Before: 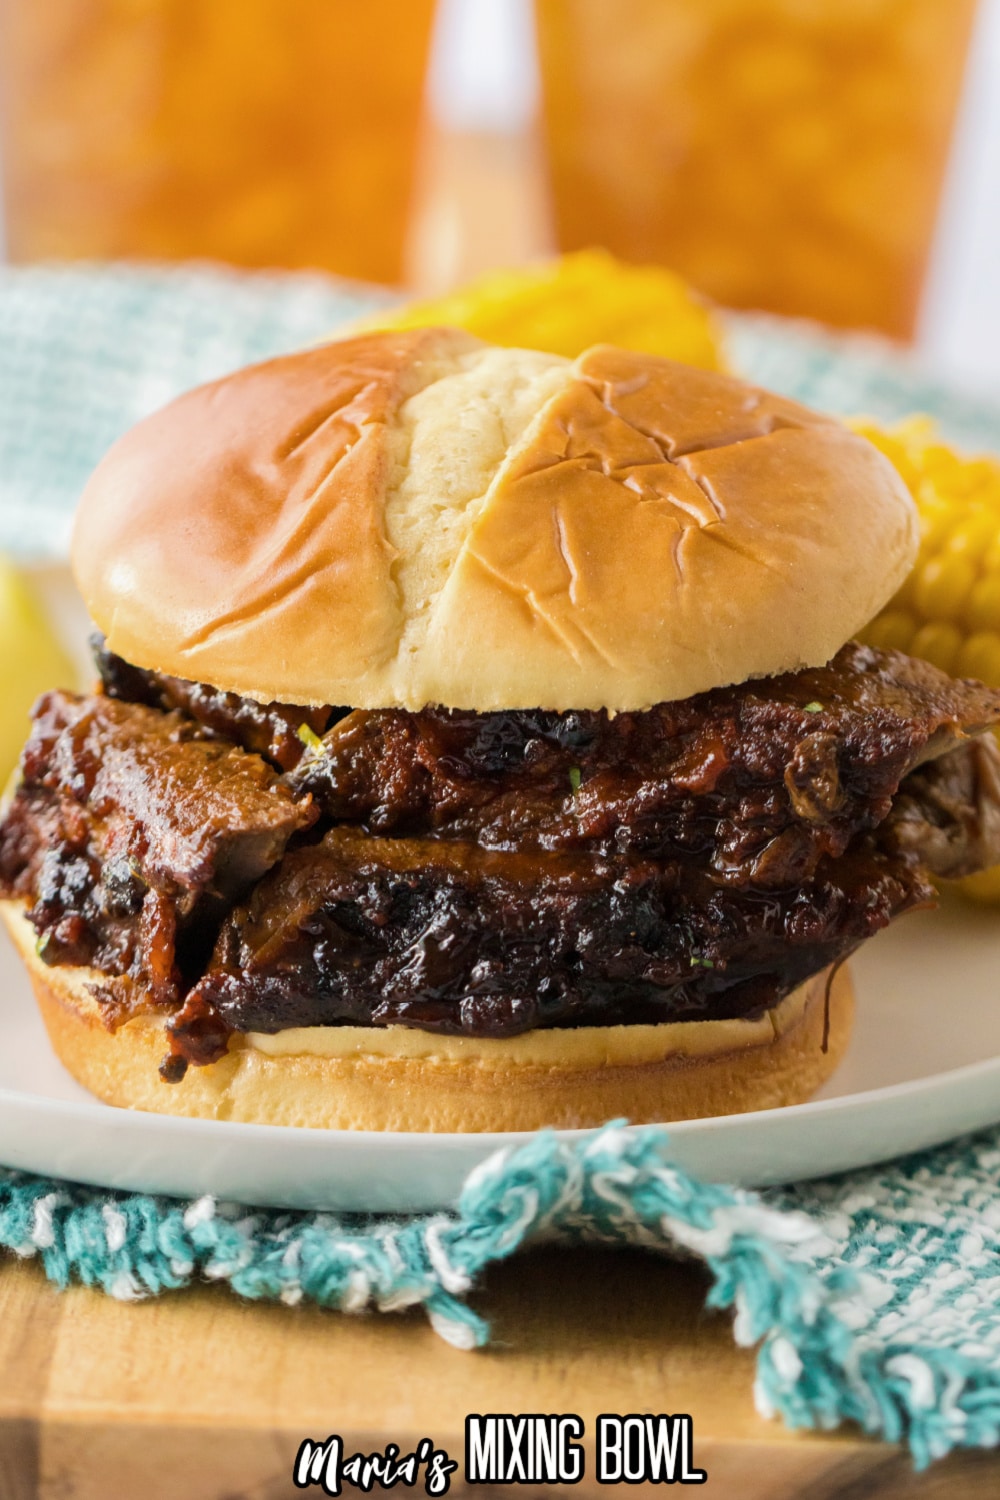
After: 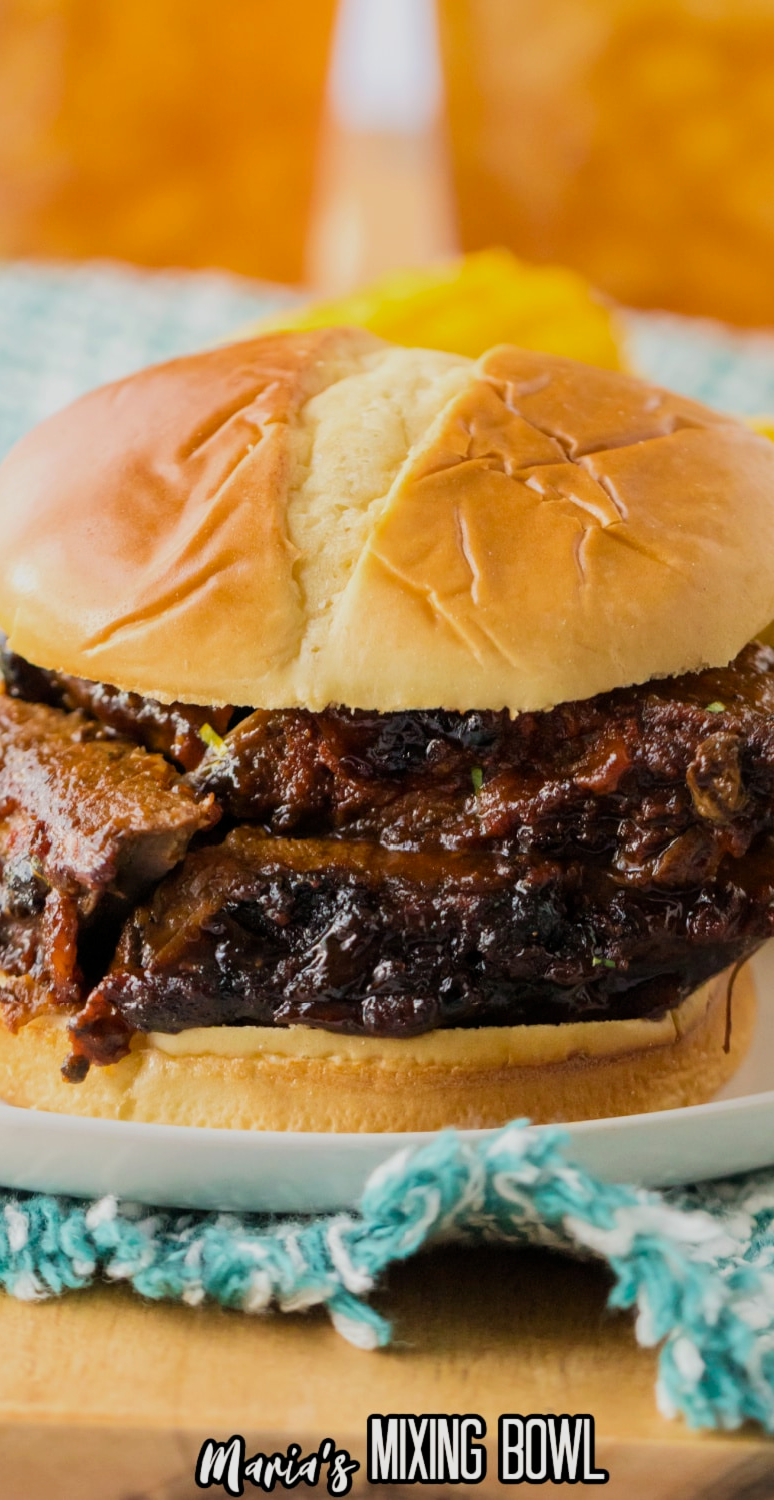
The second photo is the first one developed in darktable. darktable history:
crop: left 9.88%, right 12.664%
contrast brightness saturation: contrast 0.1, brightness 0.03, saturation 0.09
exposure: exposure -0.072 EV, compensate highlight preservation false
filmic rgb: black relative exposure -15 EV, white relative exposure 3 EV, threshold 6 EV, target black luminance 0%, hardness 9.27, latitude 99%, contrast 0.912, shadows ↔ highlights balance 0.505%, add noise in highlights 0, color science v3 (2019), use custom middle-gray values true, iterations of high-quality reconstruction 0, contrast in highlights soft, enable highlight reconstruction true
